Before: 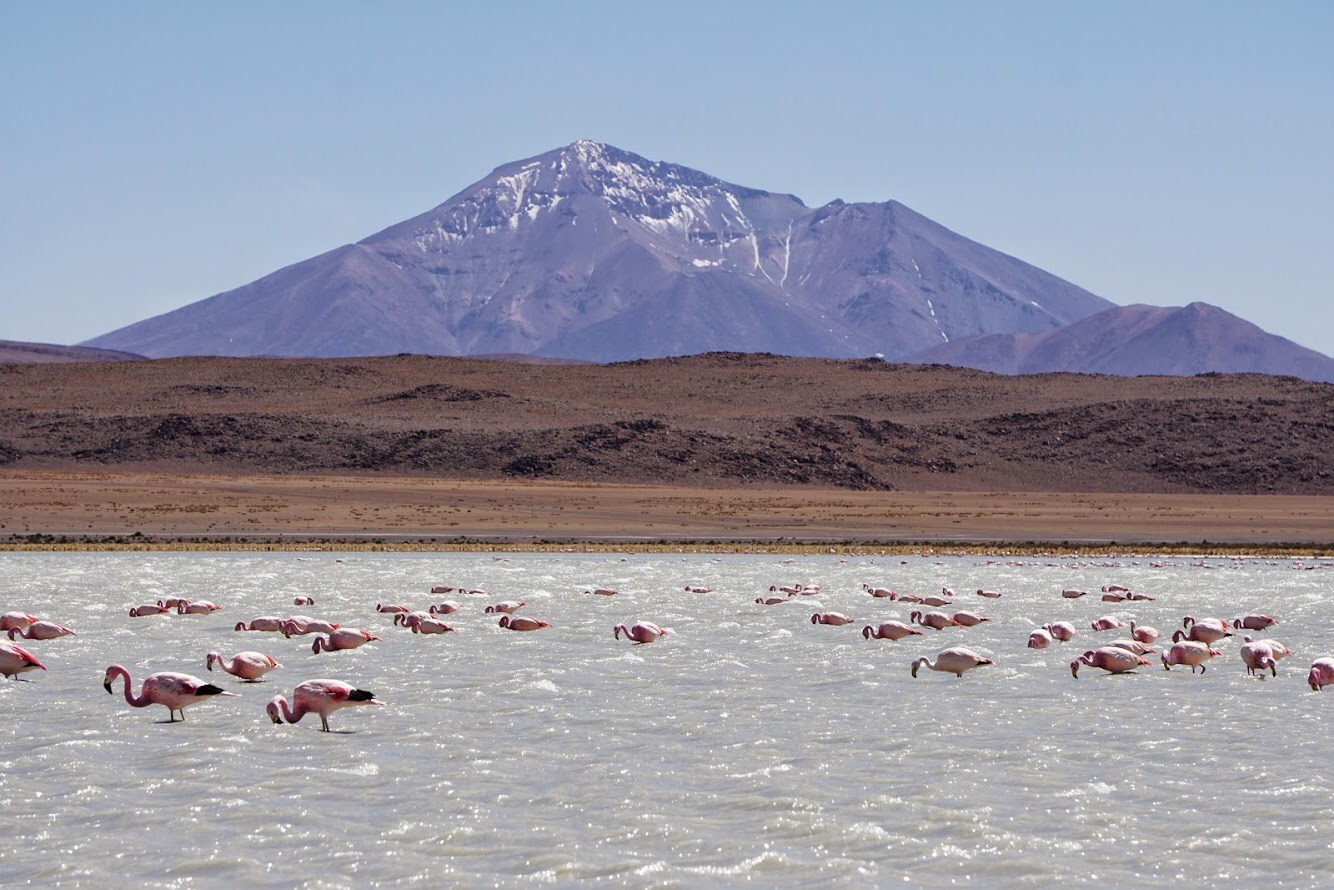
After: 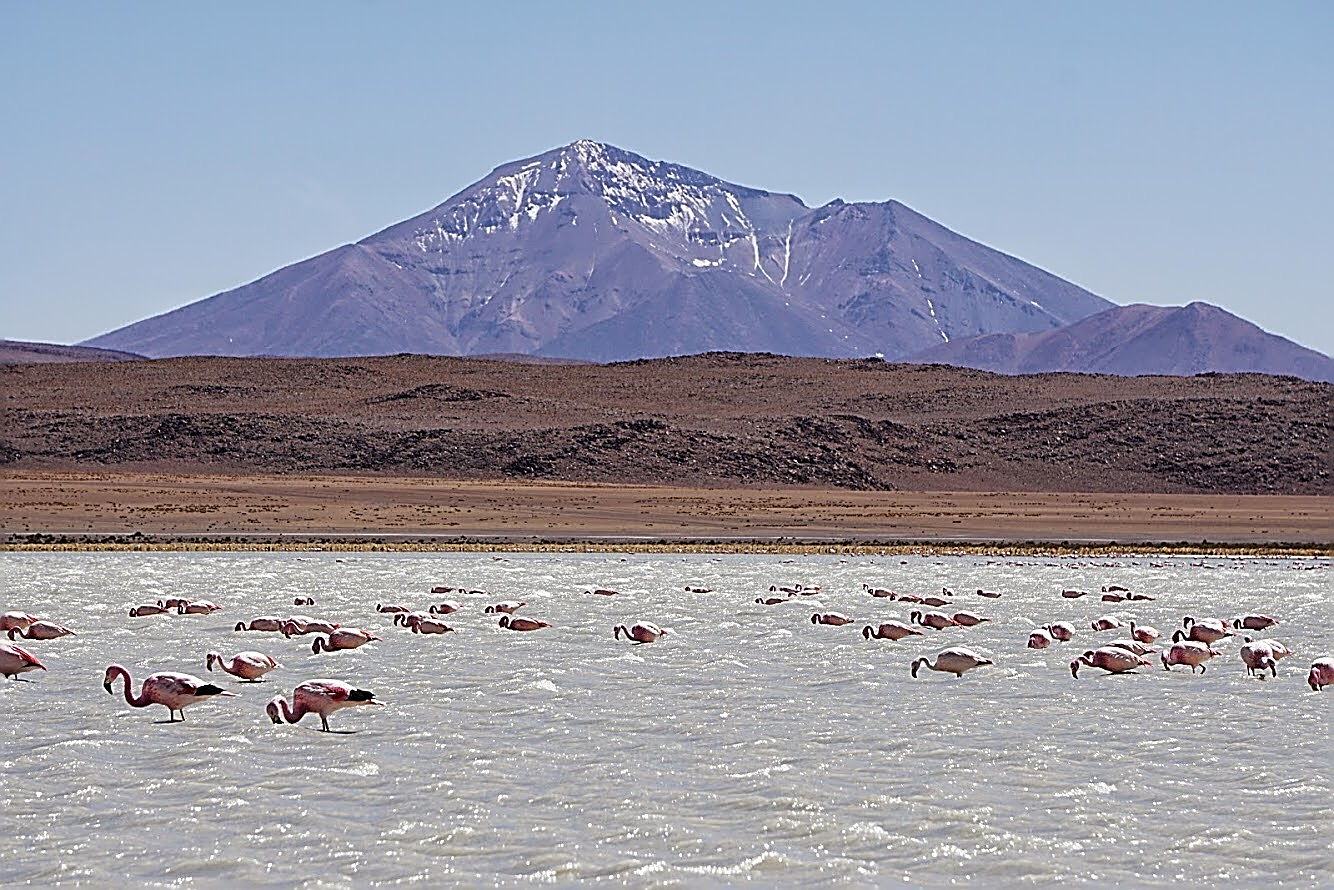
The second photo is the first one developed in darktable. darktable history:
sharpen: amount 1.861
